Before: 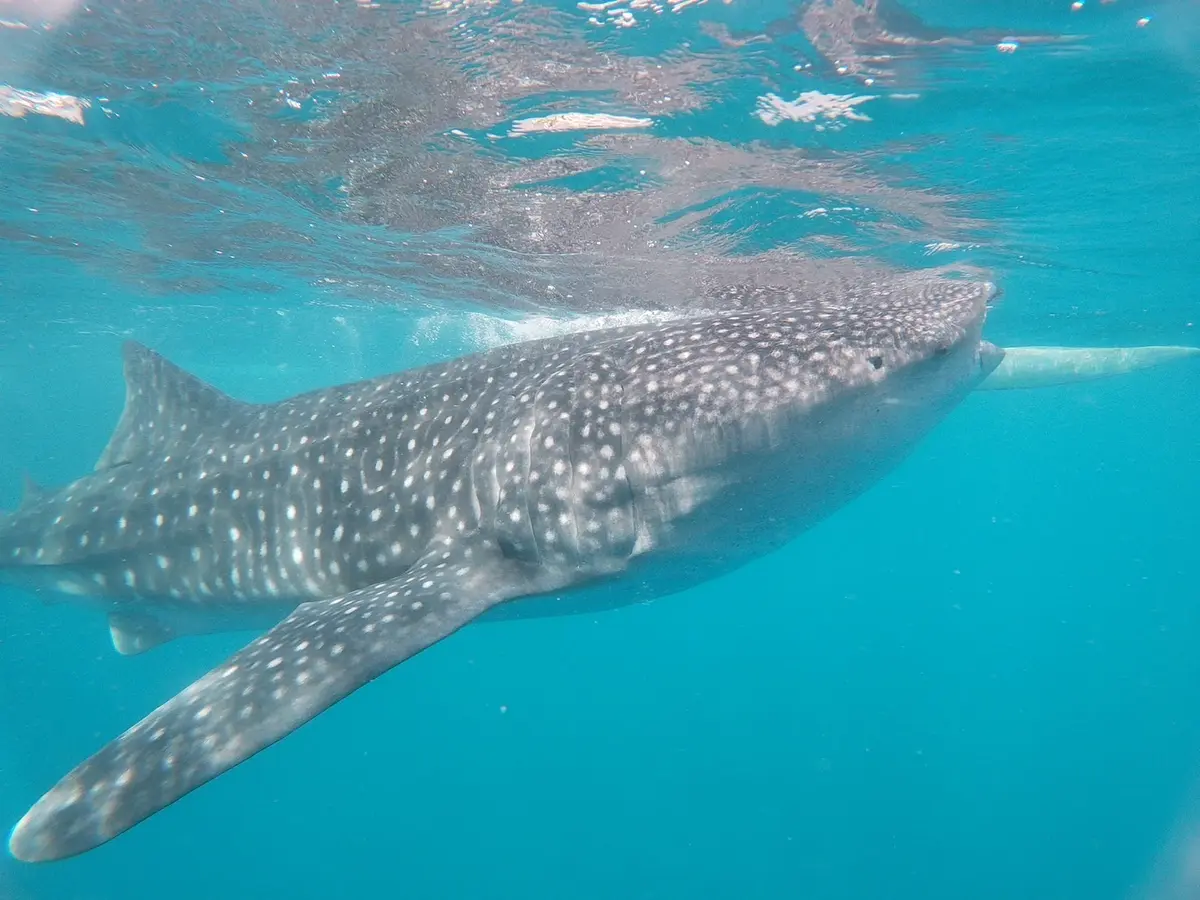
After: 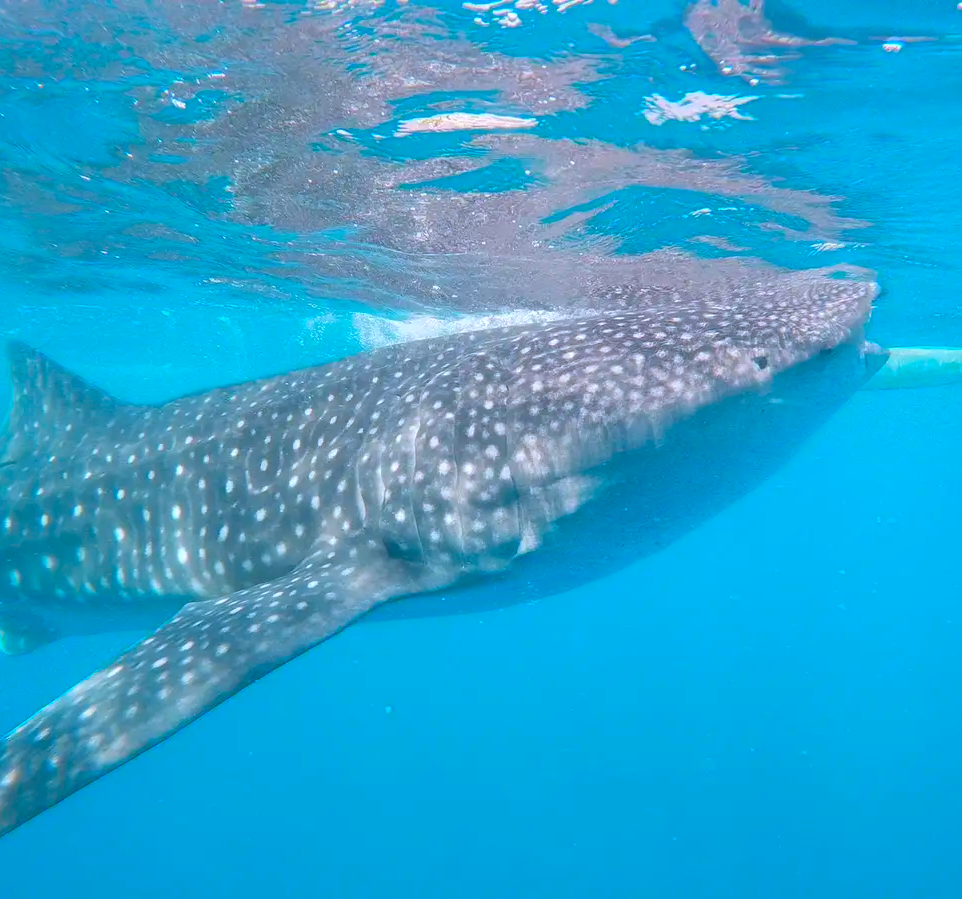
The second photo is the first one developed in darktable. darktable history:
color zones: mix -62.47%
color correction: saturation 1.8
crop and rotate: left 9.597%, right 10.195%
white balance: red 0.974, blue 1.044
